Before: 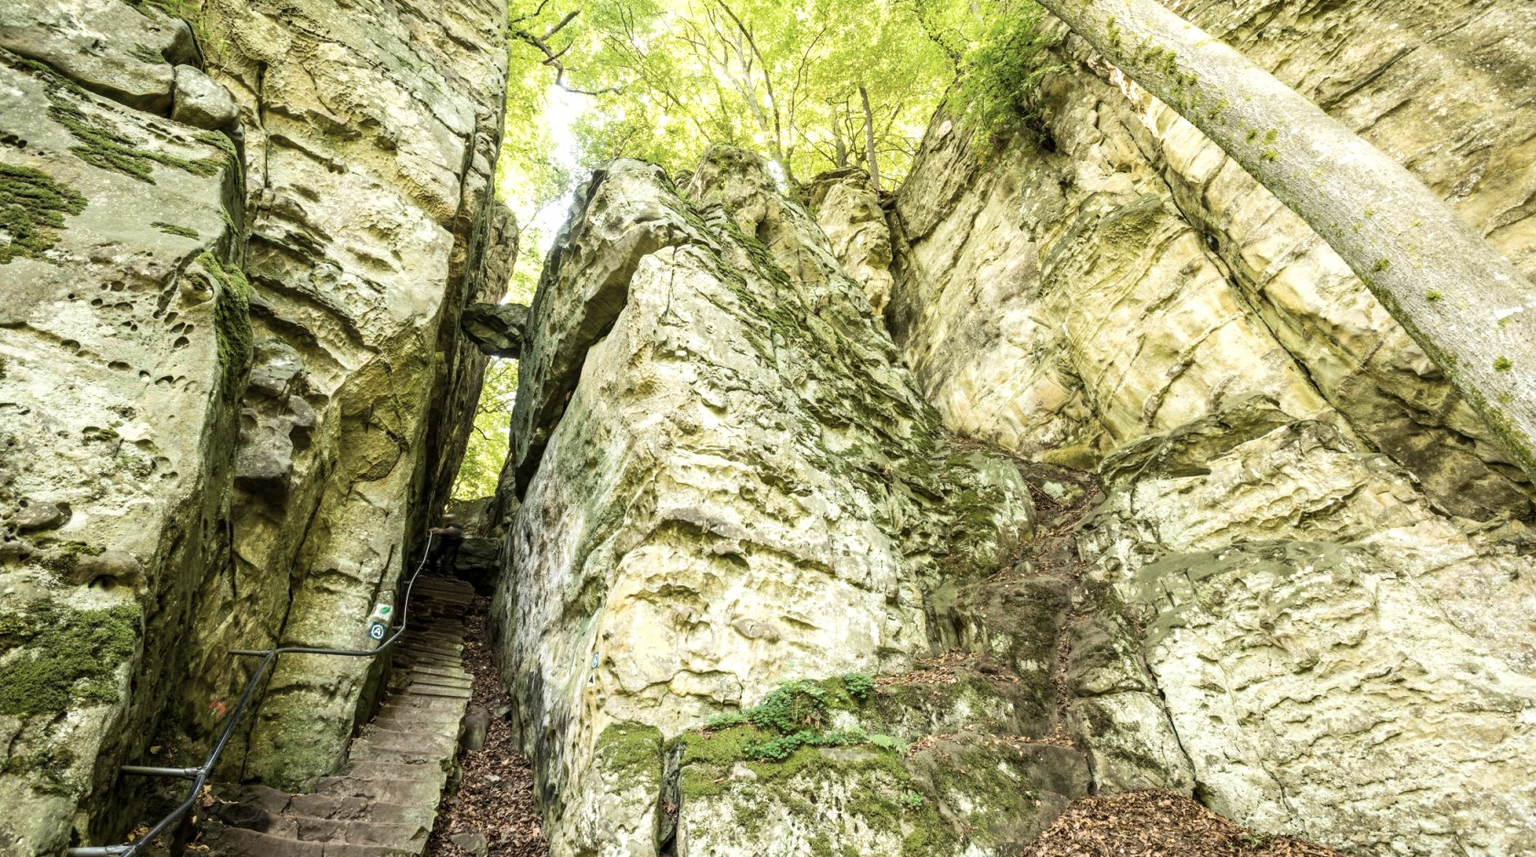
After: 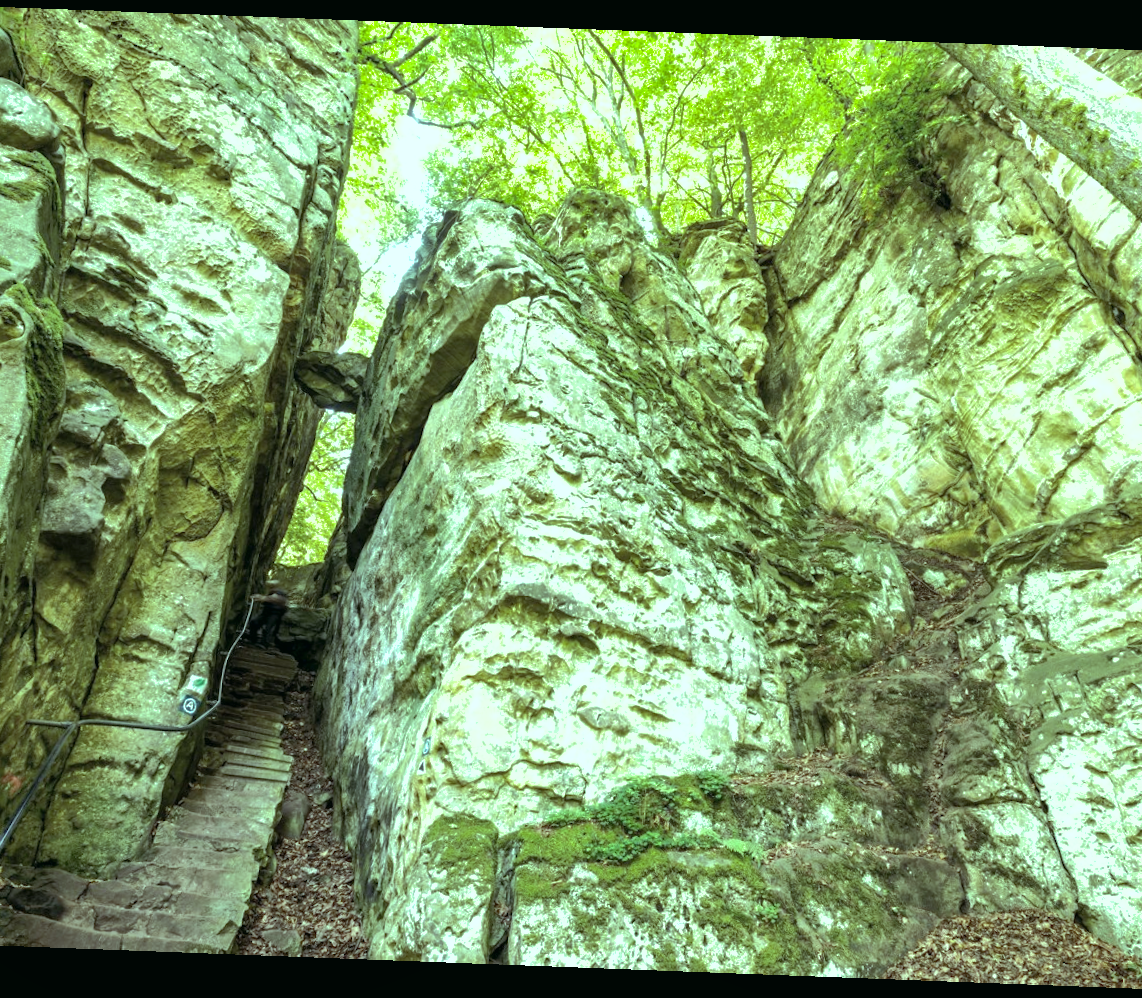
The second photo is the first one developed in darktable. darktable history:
crop and rotate: left 13.537%, right 19.796%
rotate and perspective: rotation 2.17°, automatic cropping off
shadows and highlights: on, module defaults
color balance: mode lift, gamma, gain (sRGB), lift [0.997, 0.979, 1.021, 1.011], gamma [1, 1.084, 0.916, 0.998], gain [1, 0.87, 1.13, 1.101], contrast 4.55%, contrast fulcrum 38.24%, output saturation 104.09%
